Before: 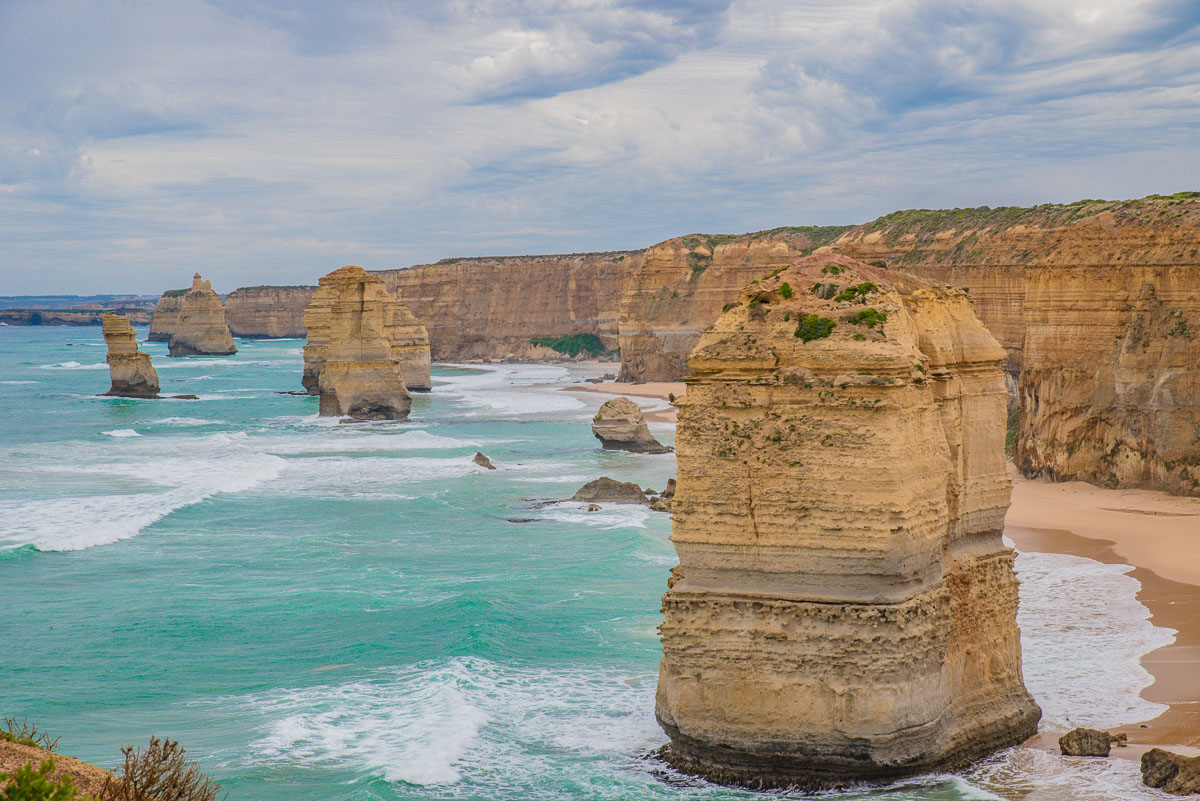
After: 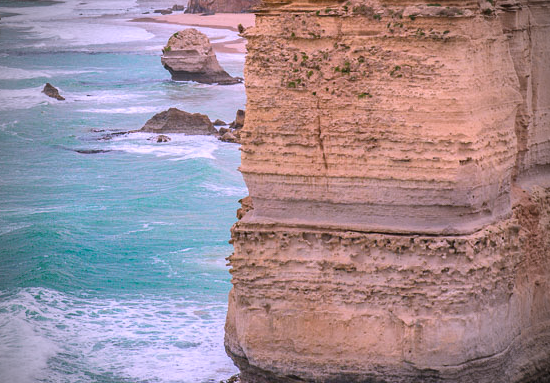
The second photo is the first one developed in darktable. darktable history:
shadows and highlights: soften with gaussian
vignetting: fall-off start 71.59%, brightness -0.698
crop: left 35.946%, top 46.155%, right 18.142%, bottom 5.967%
exposure: exposure 0.378 EV, compensate exposure bias true, compensate highlight preservation false
color correction: highlights a* 15.17, highlights b* -24.52
